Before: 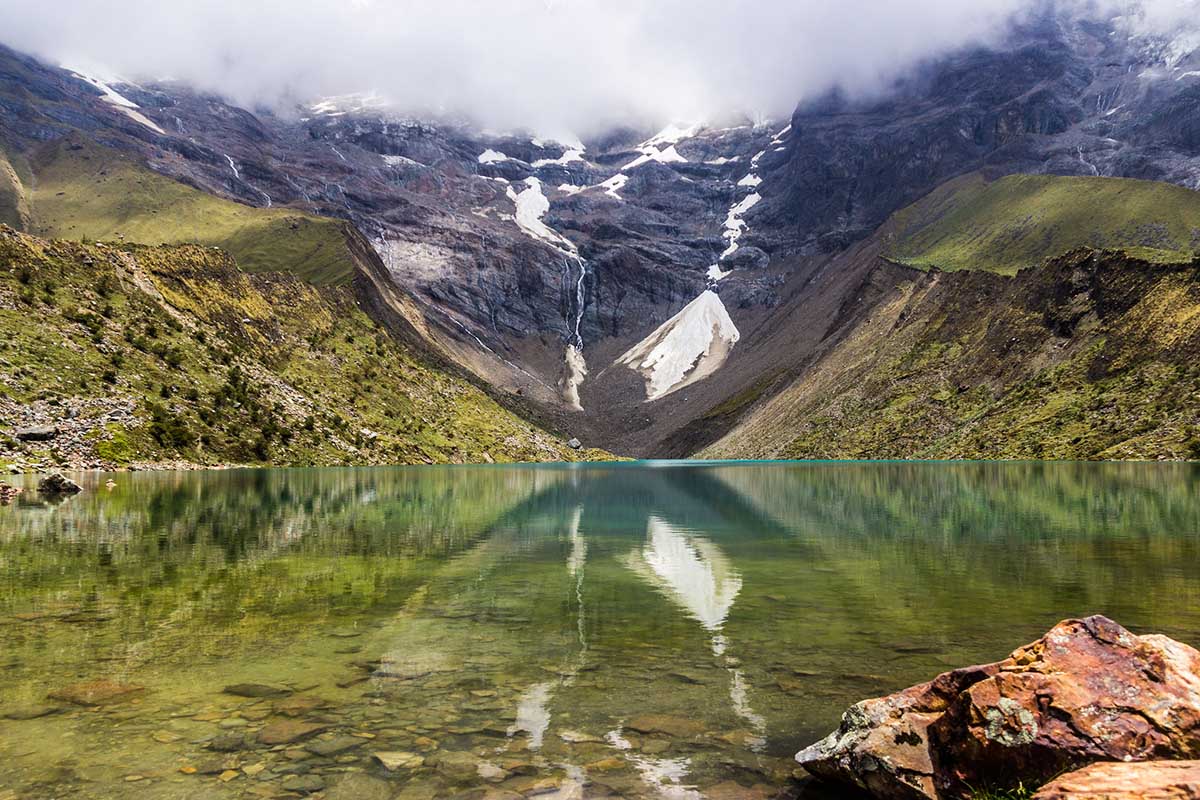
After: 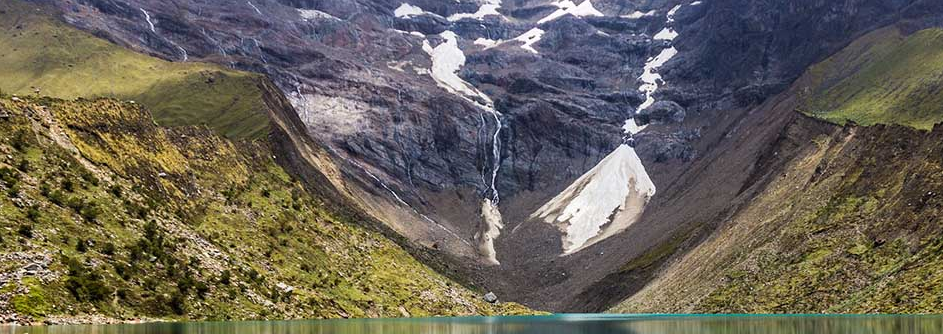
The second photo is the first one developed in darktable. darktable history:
crop: left 7.042%, top 18.372%, right 14.362%, bottom 39.769%
